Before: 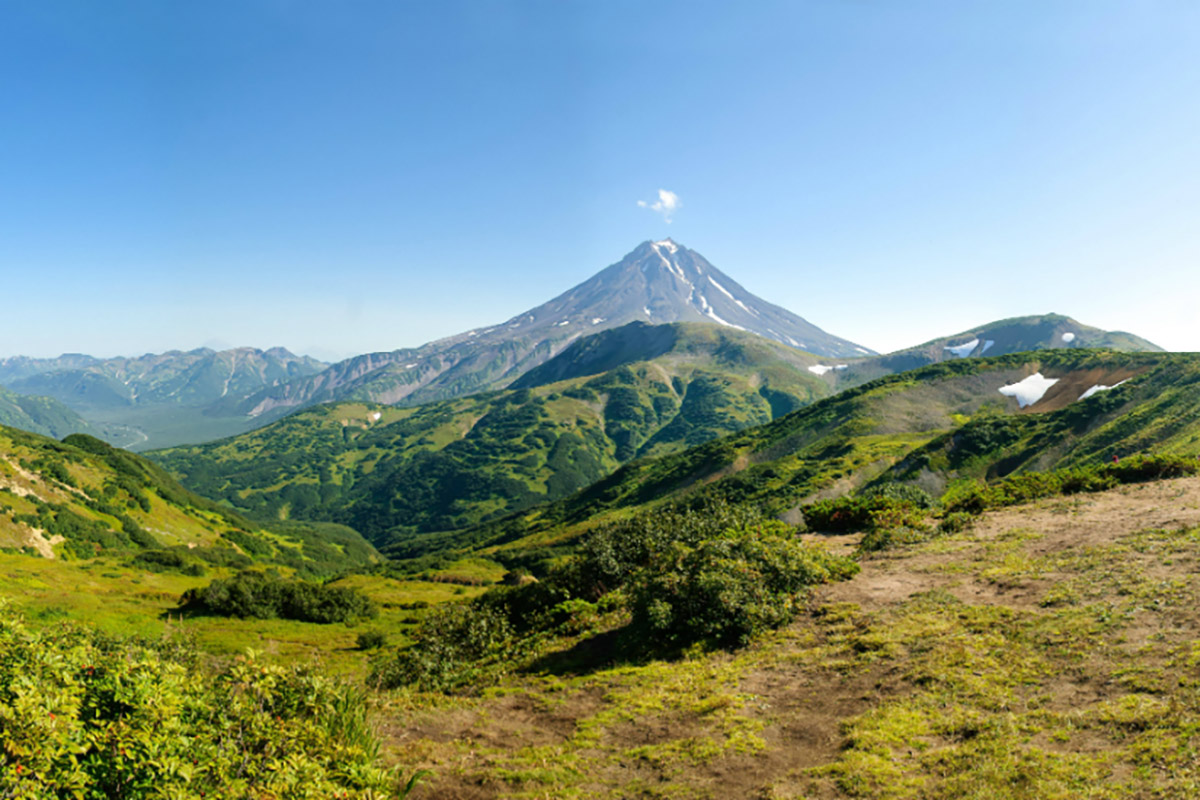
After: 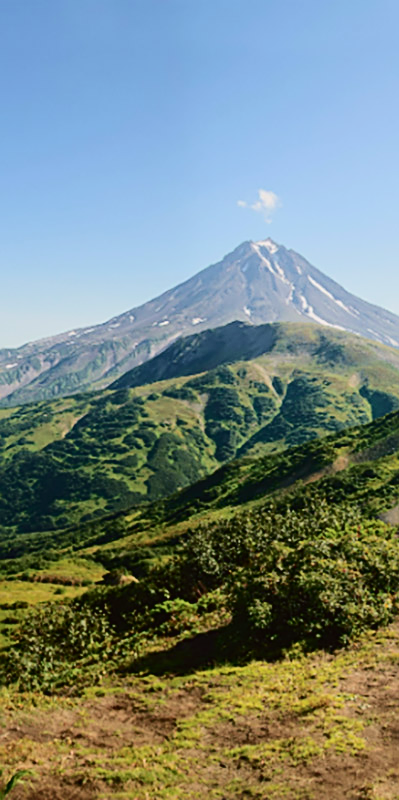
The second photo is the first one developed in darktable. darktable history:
sharpen: amount 0.478
tone curve: curves: ch0 [(0, 0.019) (0.204, 0.162) (0.491, 0.519) (0.748, 0.765) (1, 0.919)]; ch1 [(0, 0) (0.179, 0.173) (0.322, 0.32) (0.442, 0.447) (0.496, 0.504) (0.566, 0.585) (0.761, 0.803) (1, 1)]; ch2 [(0, 0) (0.434, 0.447) (0.483, 0.487) (0.555, 0.563) (0.697, 0.68) (1, 1)], color space Lab, independent channels, preserve colors none
crop: left 33.36%, right 33.36%
